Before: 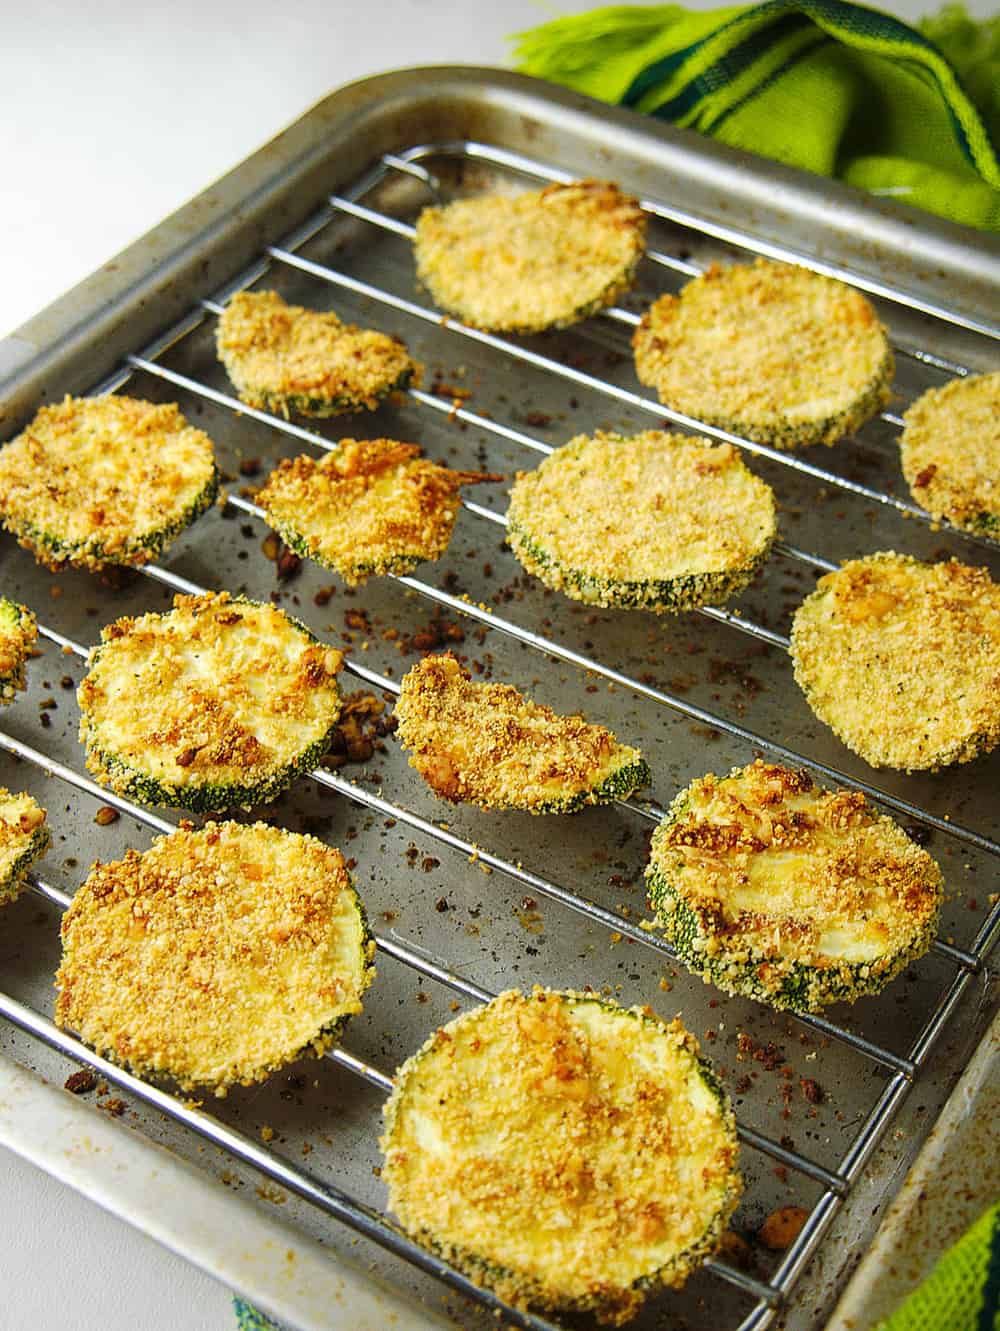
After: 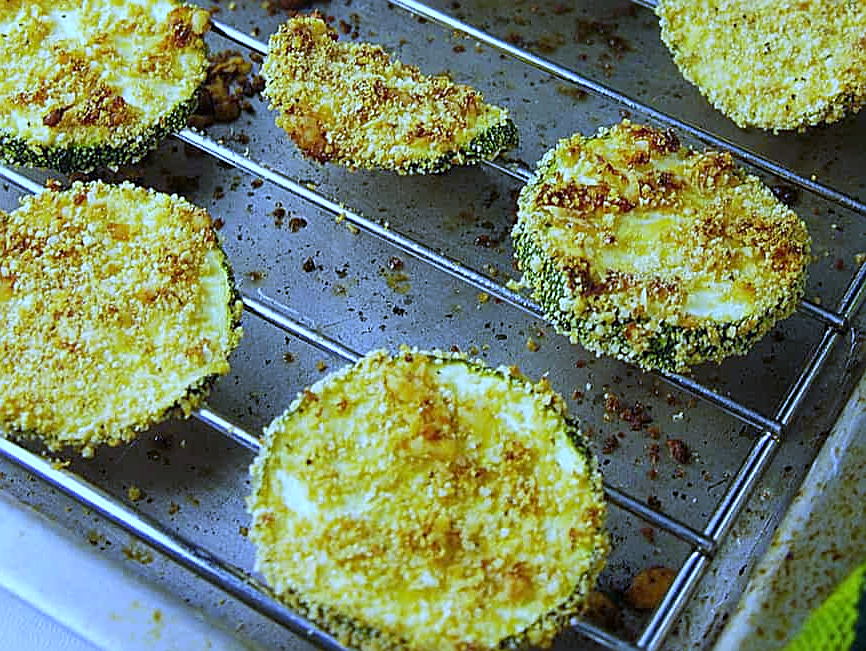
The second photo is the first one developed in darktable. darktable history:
crop and rotate: left 13.306%, top 48.129%, bottom 2.928%
white balance: red 0.766, blue 1.537
sharpen: on, module defaults
